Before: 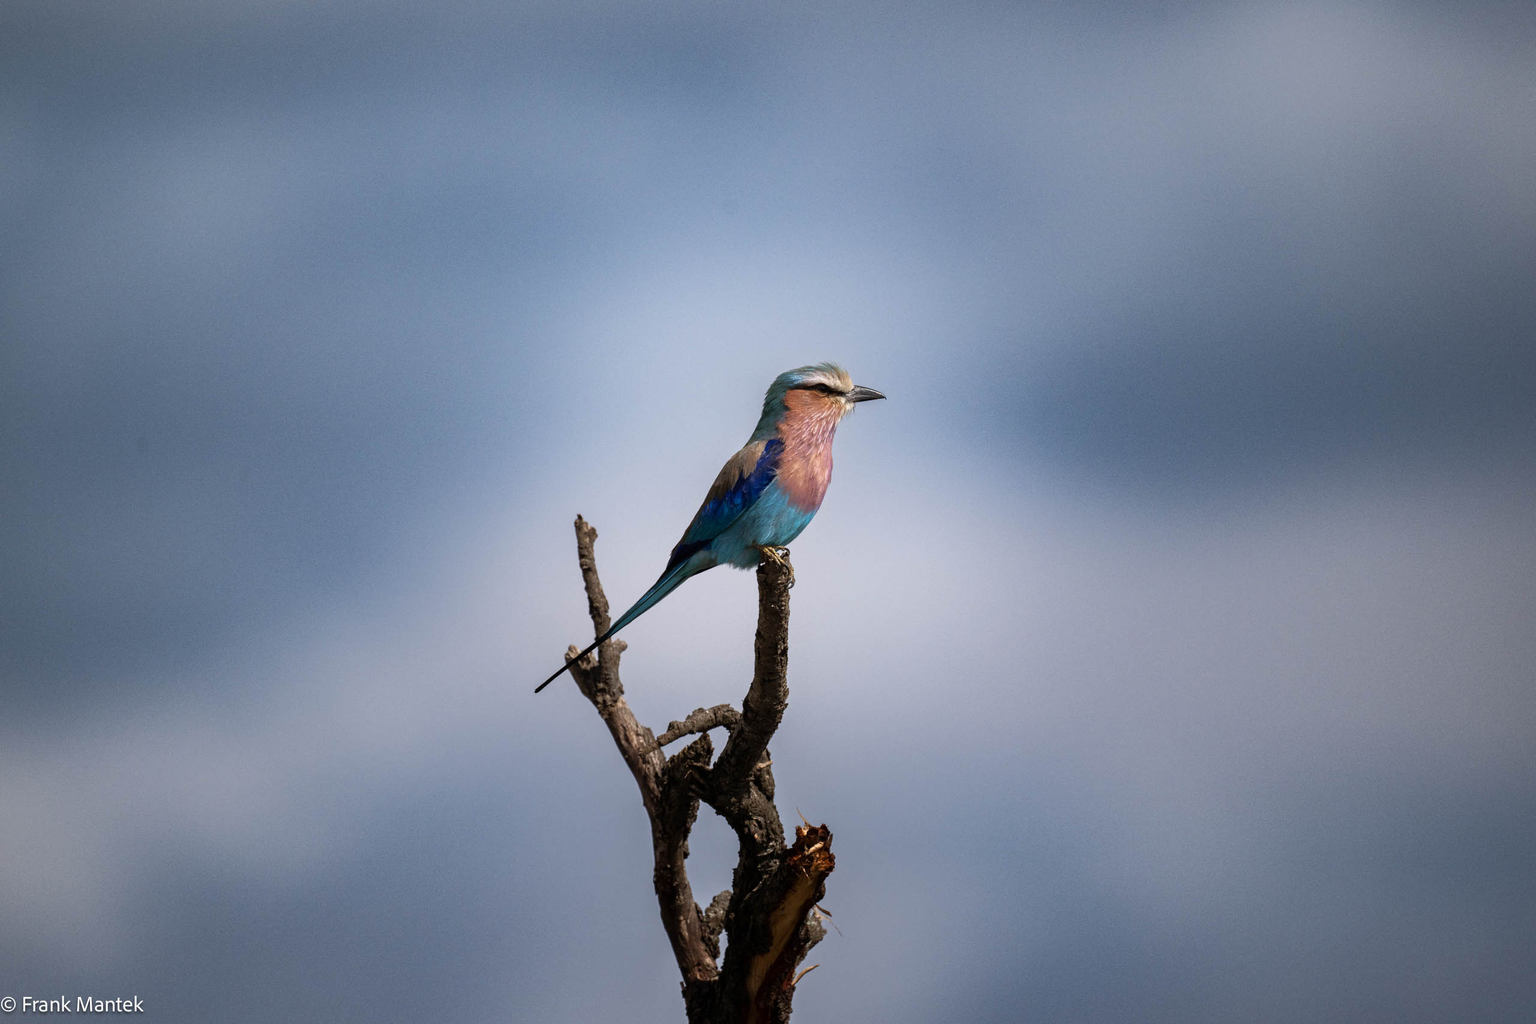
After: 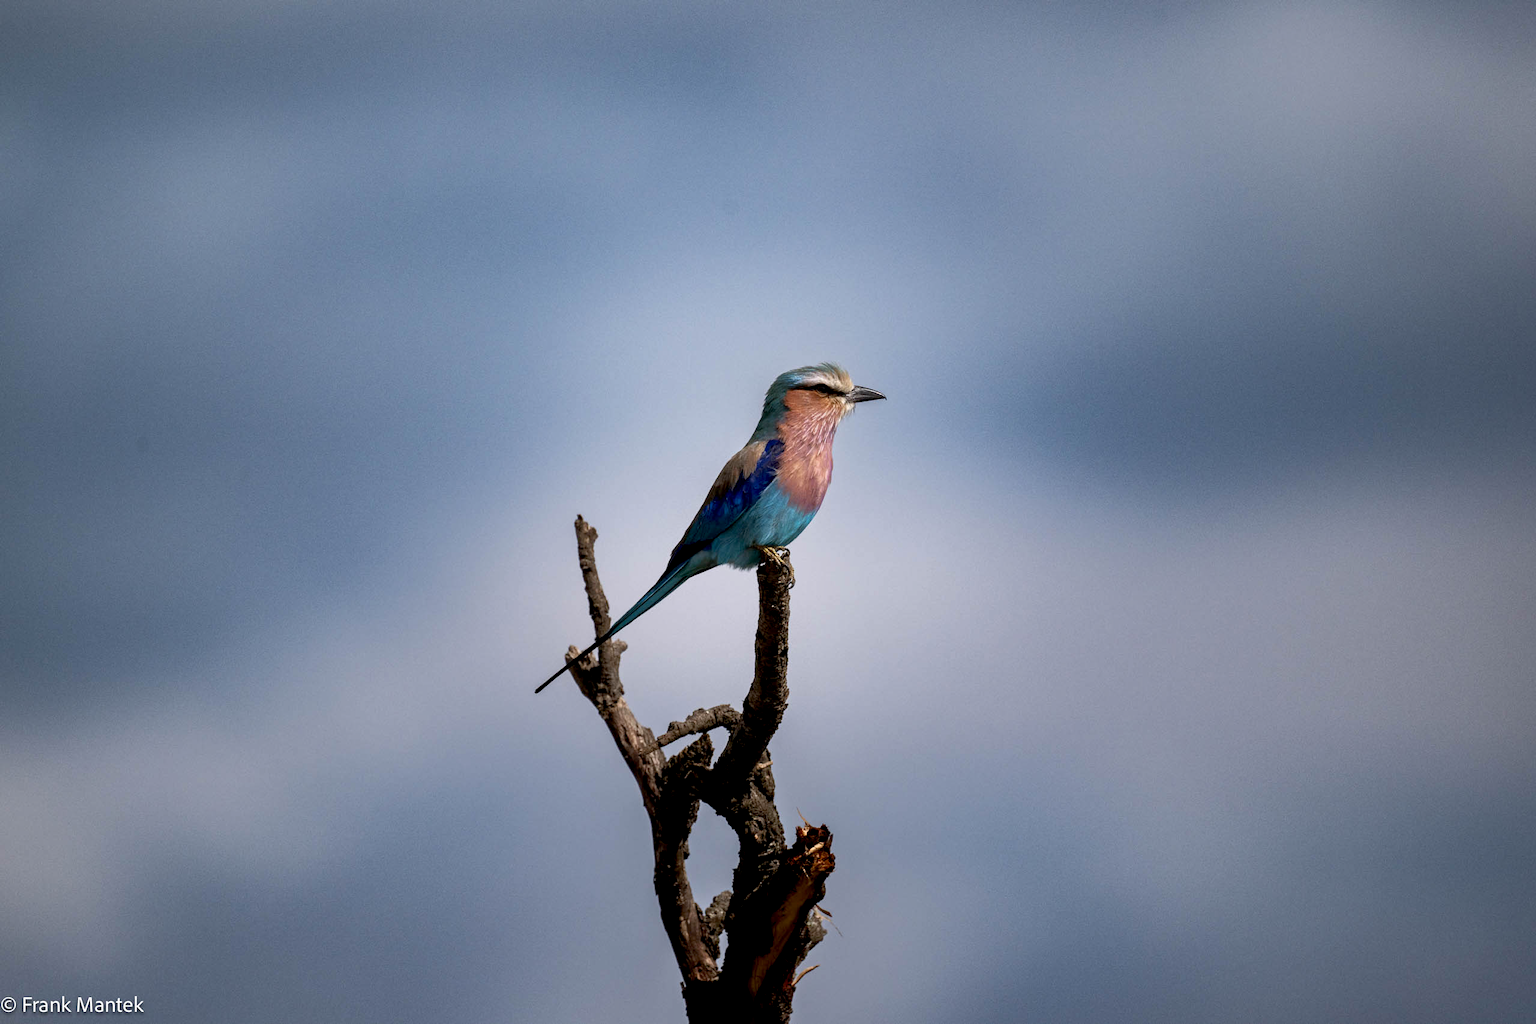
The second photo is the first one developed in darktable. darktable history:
shadows and highlights: shadows 12.01, white point adjustment 1.27, soften with gaussian
exposure: black level correction 0.009, exposure 0.017 EV, compensate highlight preservation false
